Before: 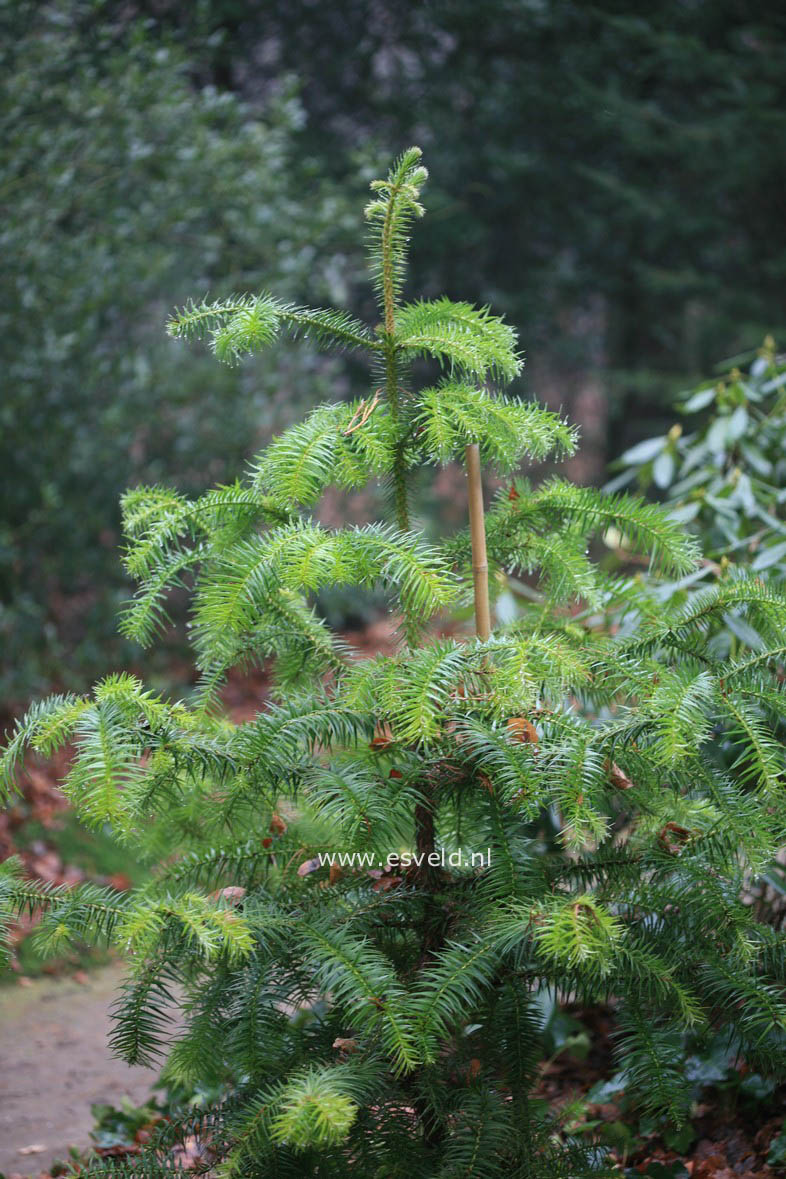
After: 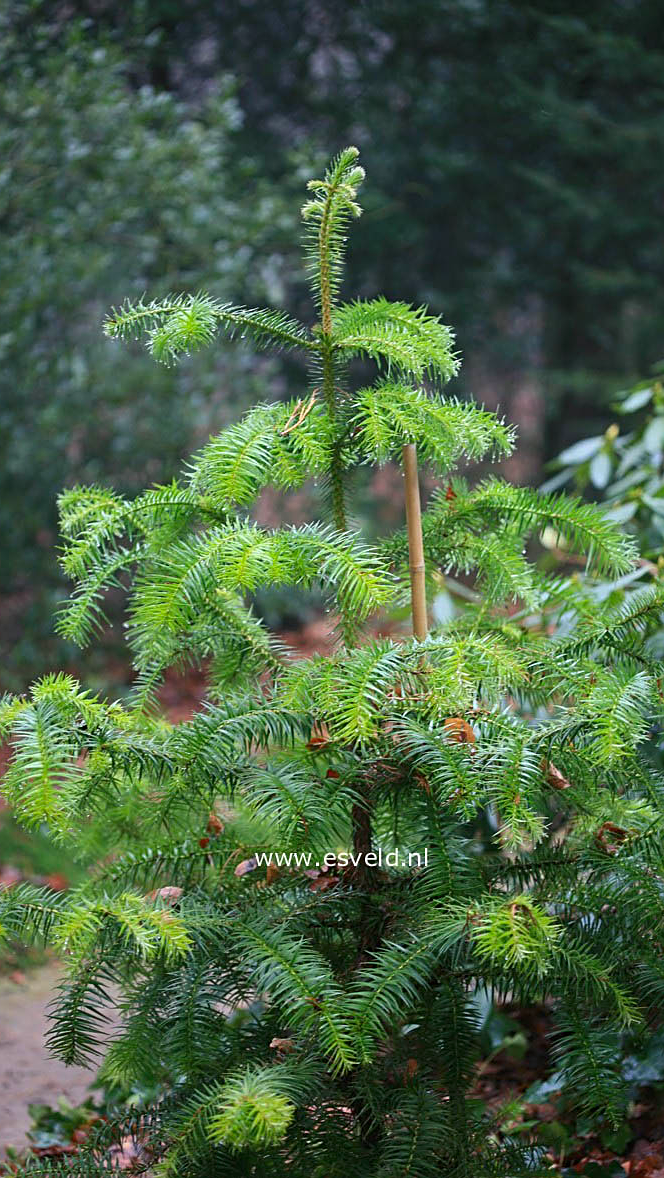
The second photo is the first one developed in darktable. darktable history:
sharpen: on, module defaults
crop: left 8.045%, right 7.469%
contrast brightness saturation: contrast 0.076, saturation 0.197
